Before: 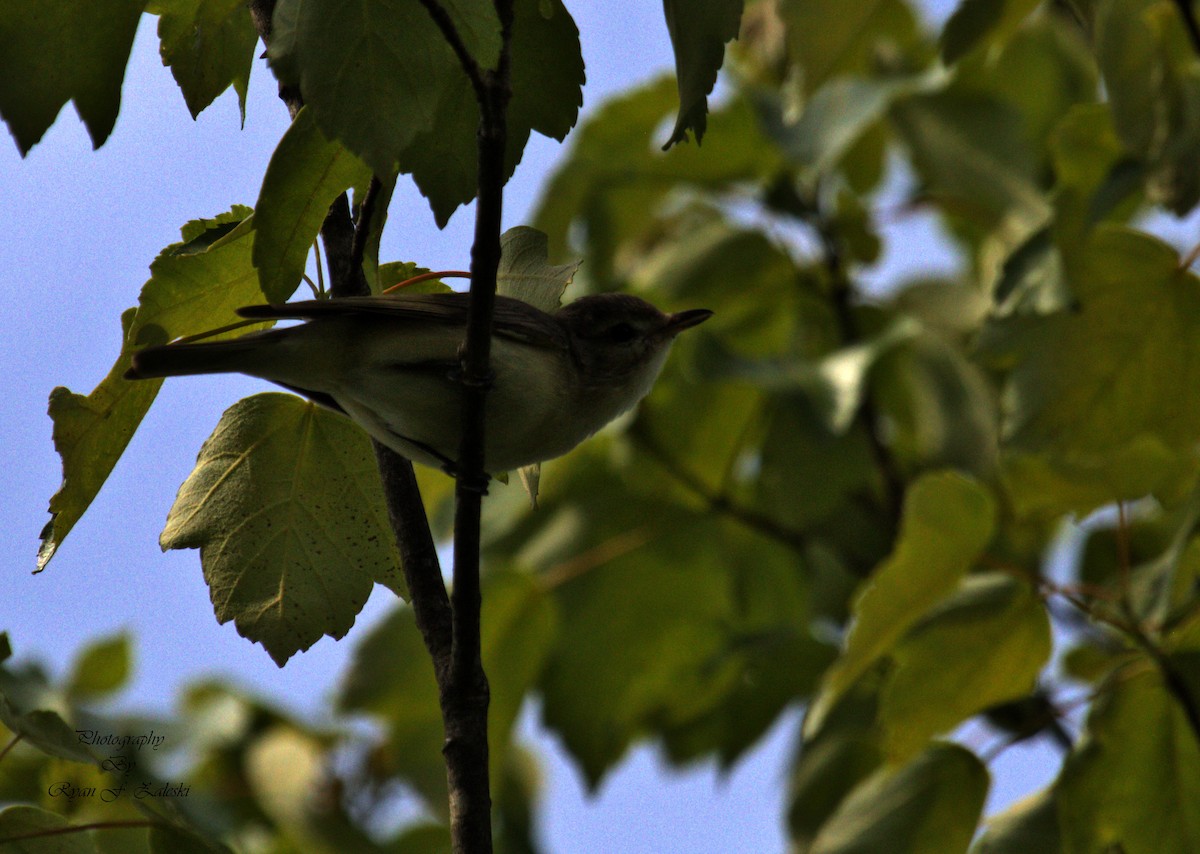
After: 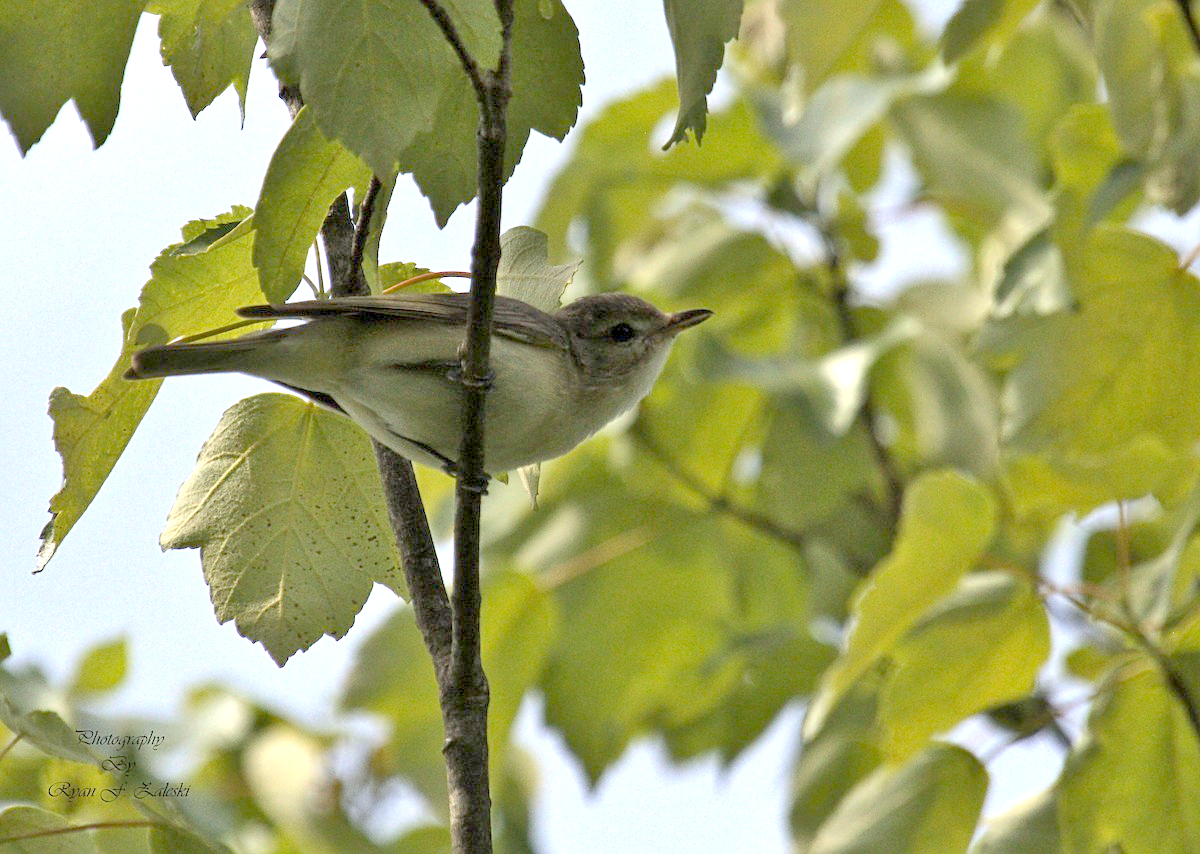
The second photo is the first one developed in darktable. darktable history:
sharpen: on, module defaults
exposure: black level correction 0, exposure 0.5 EV, compensate highlight preservation false
